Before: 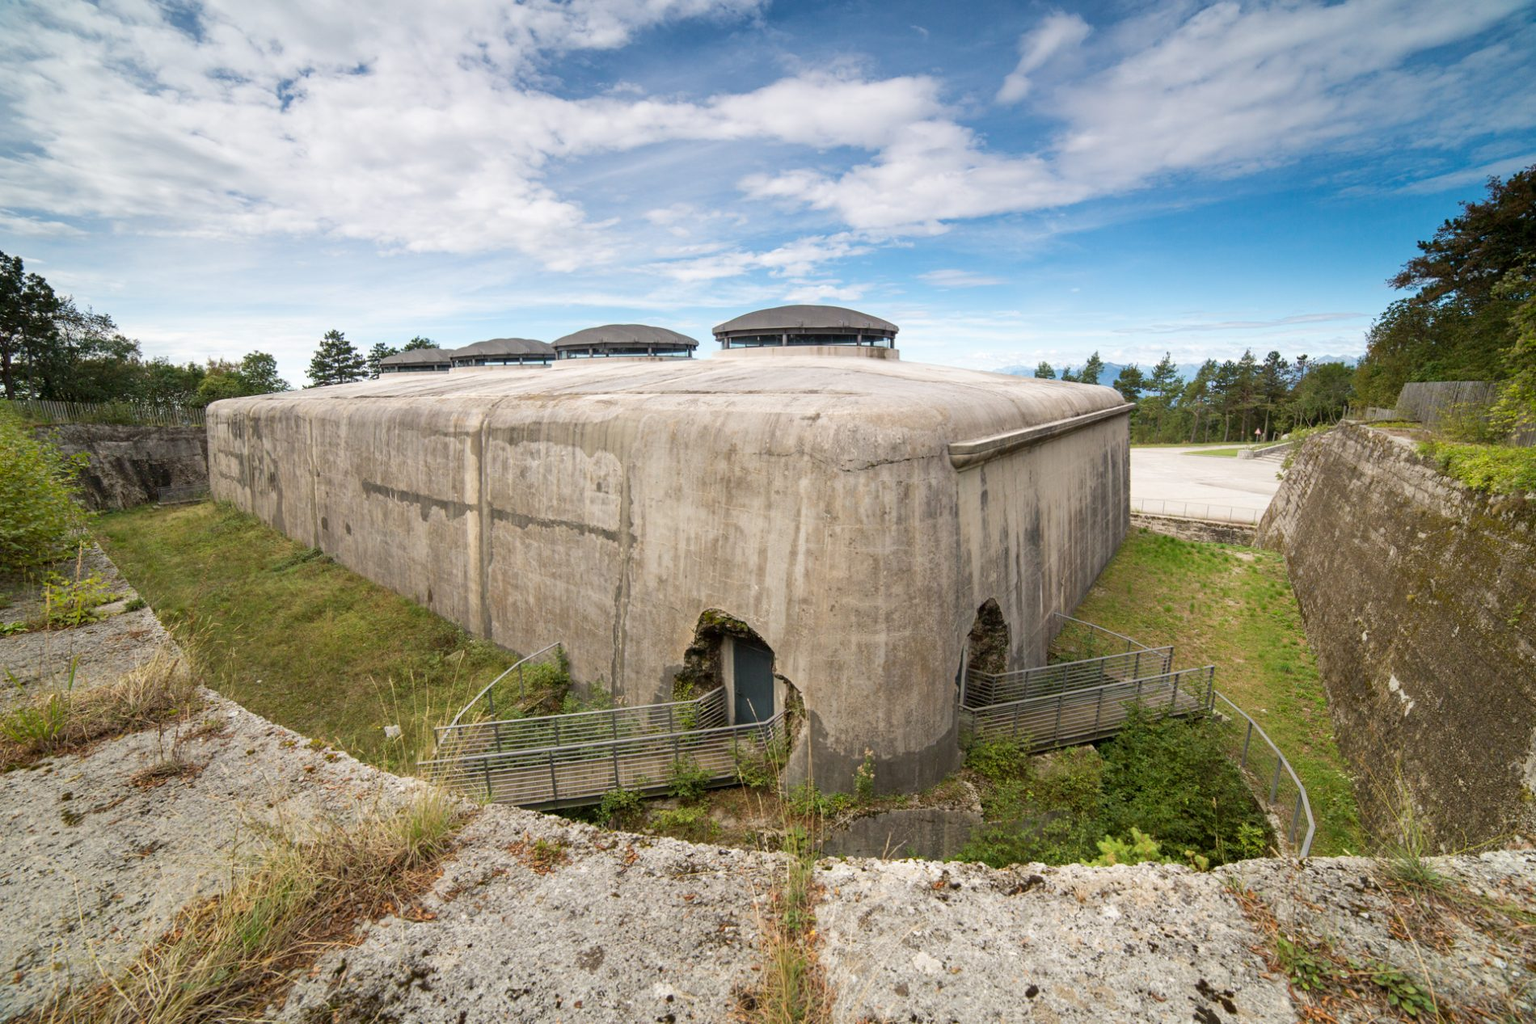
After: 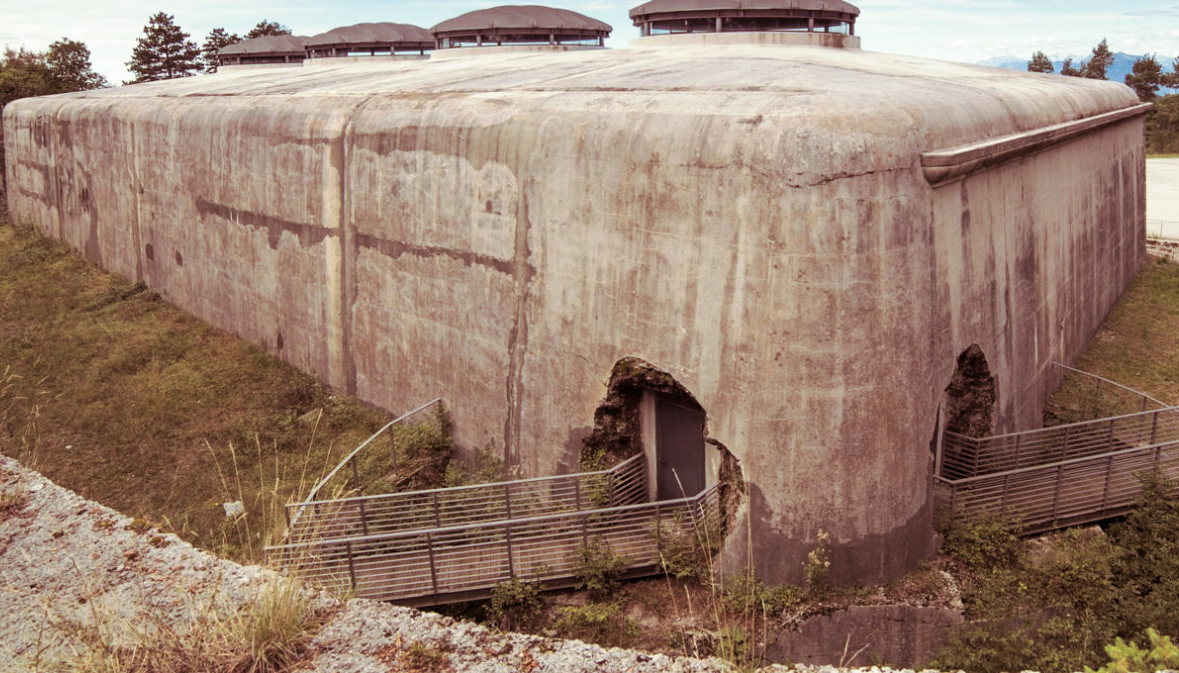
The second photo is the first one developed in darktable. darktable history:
crop: left 13.312%, top 31.28%, right 24.627%, bottom 15.582%
split-toning: on, module defaults
